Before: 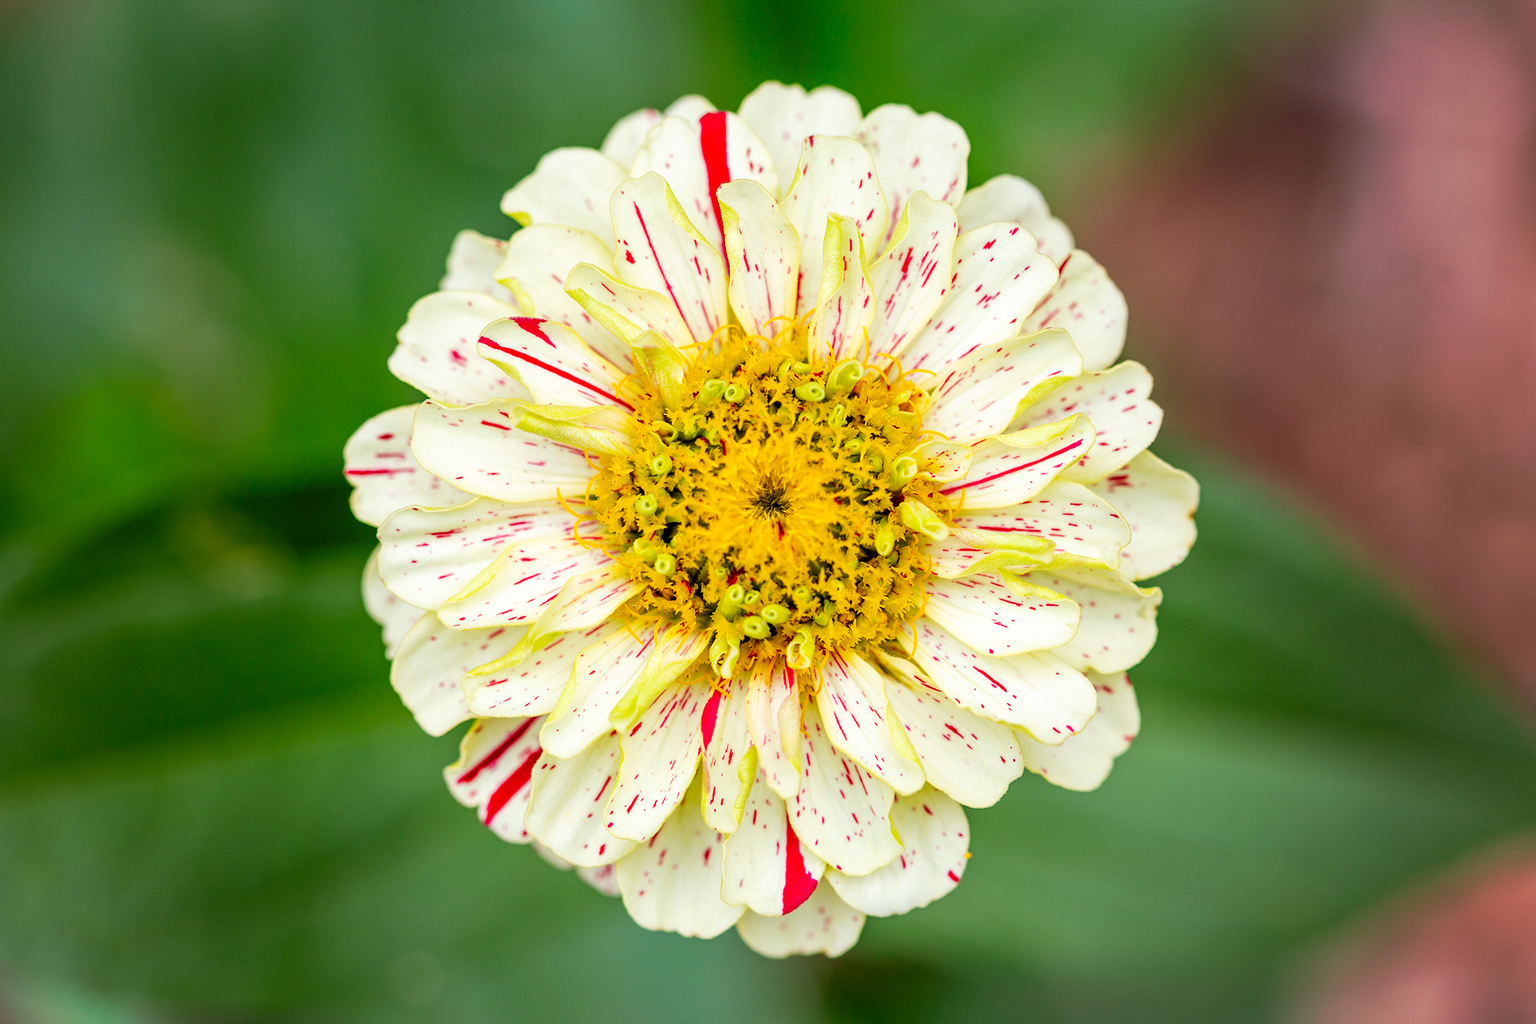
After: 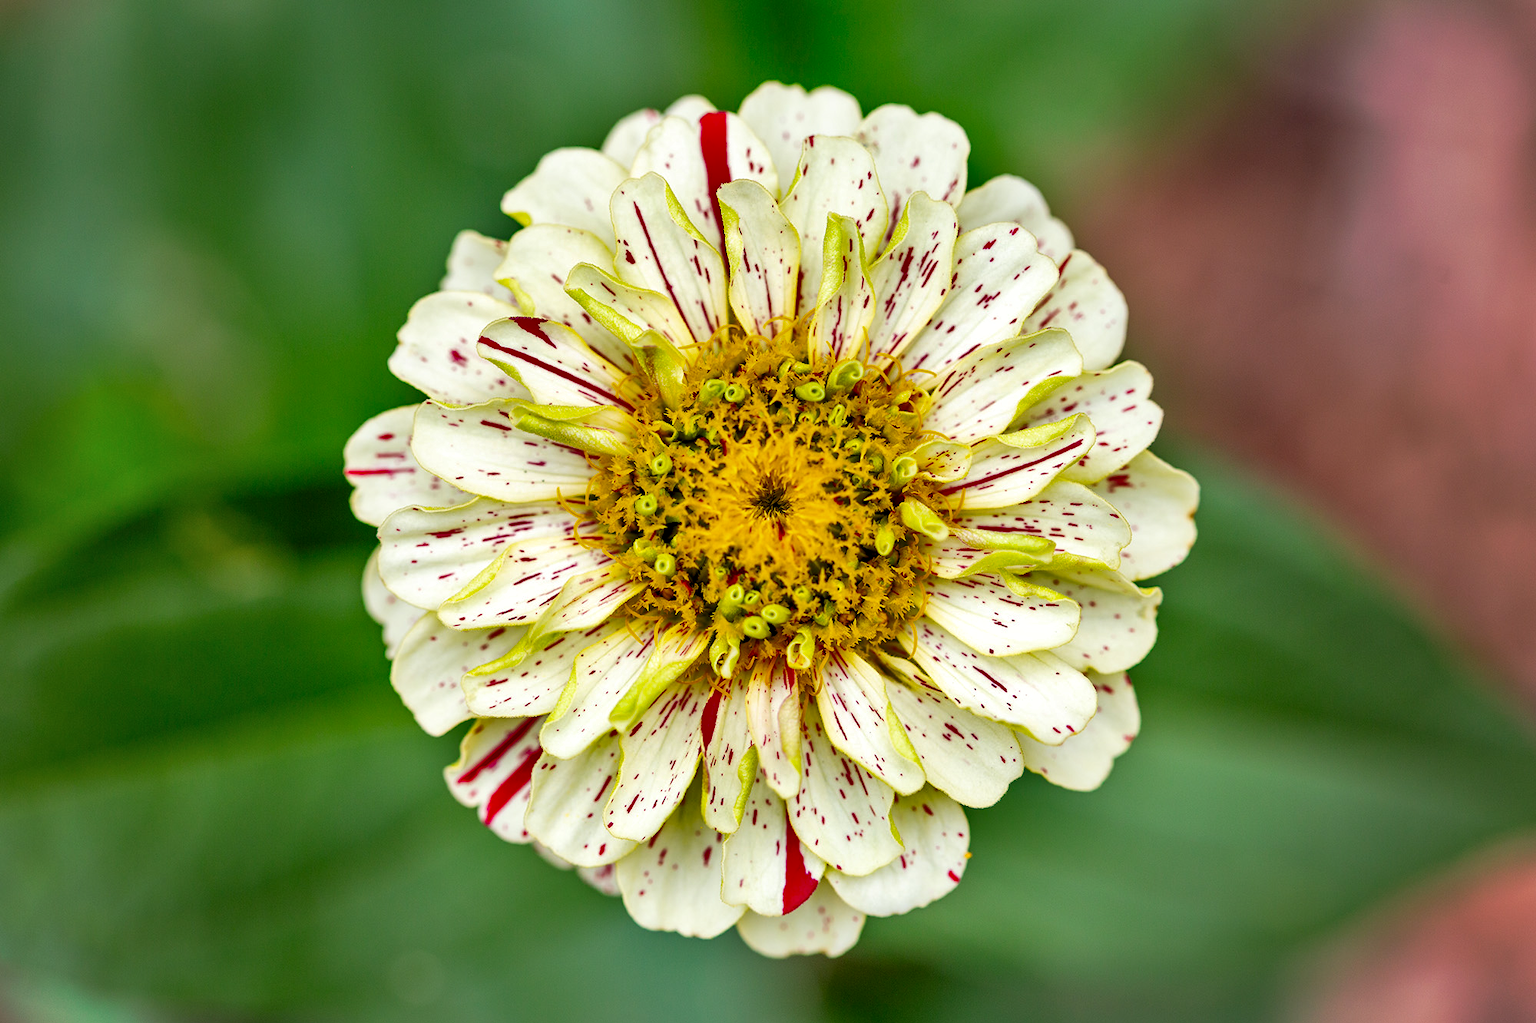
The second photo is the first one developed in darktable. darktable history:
shadows and highlights: white point adjustment 0.1, highlights -70, soften with gaussian
contrast equalizer: octaves 7, y [[0.6 ×6], [0.55 ×6], [0 ×6], [0 ×6], [0 ×6]], mix 0.15
